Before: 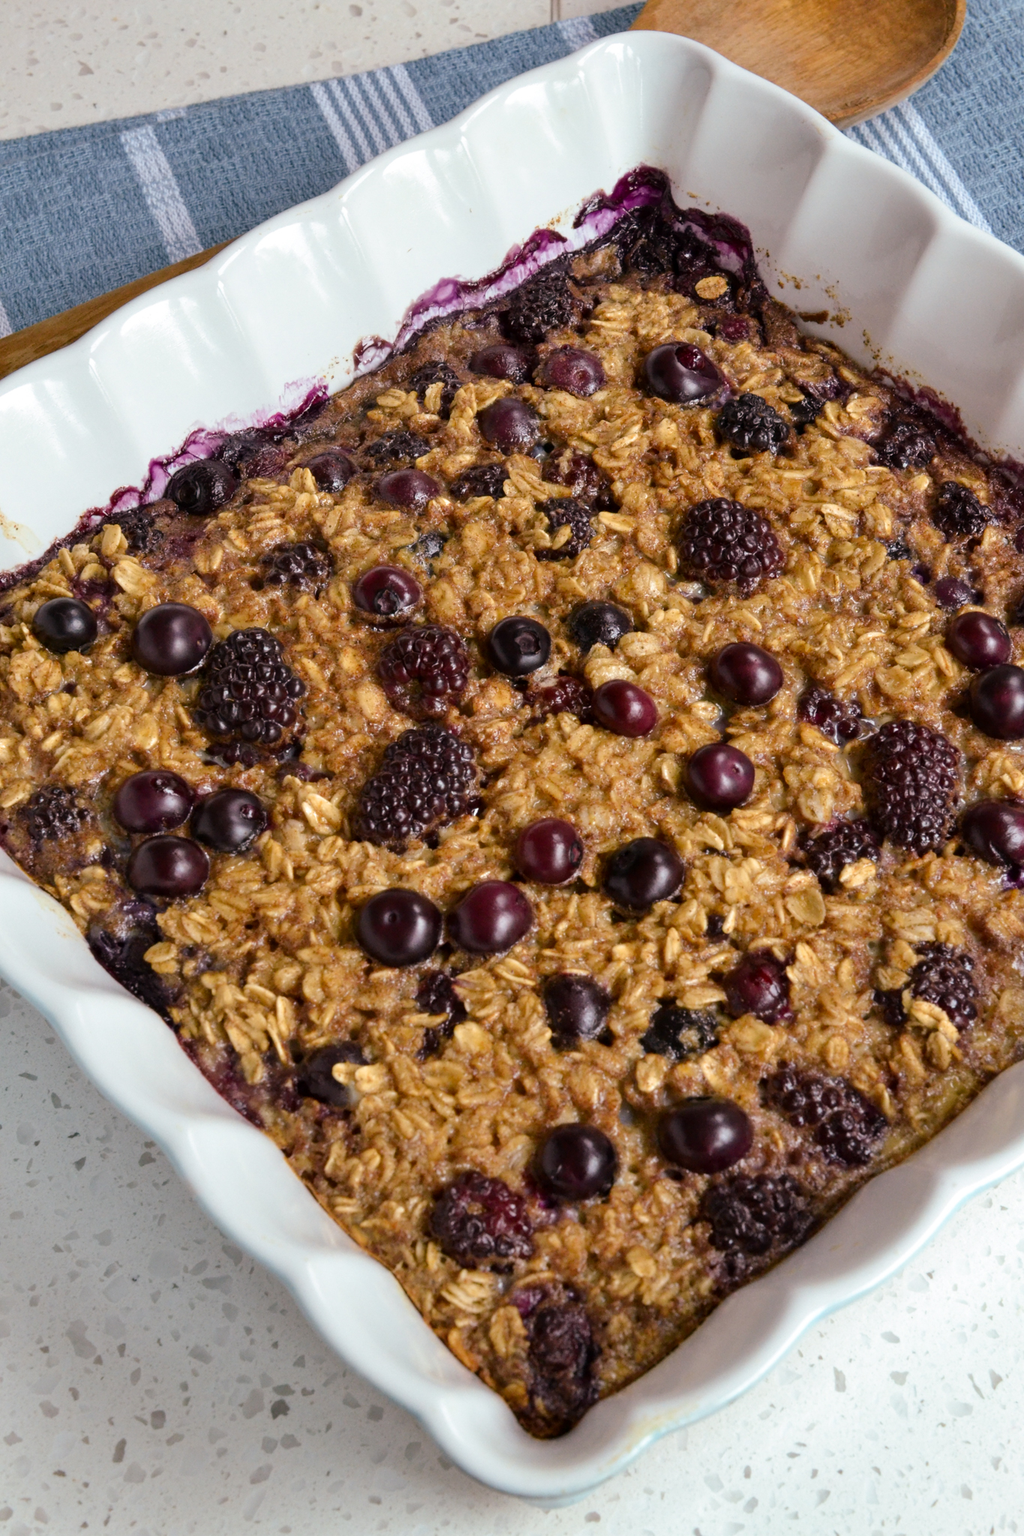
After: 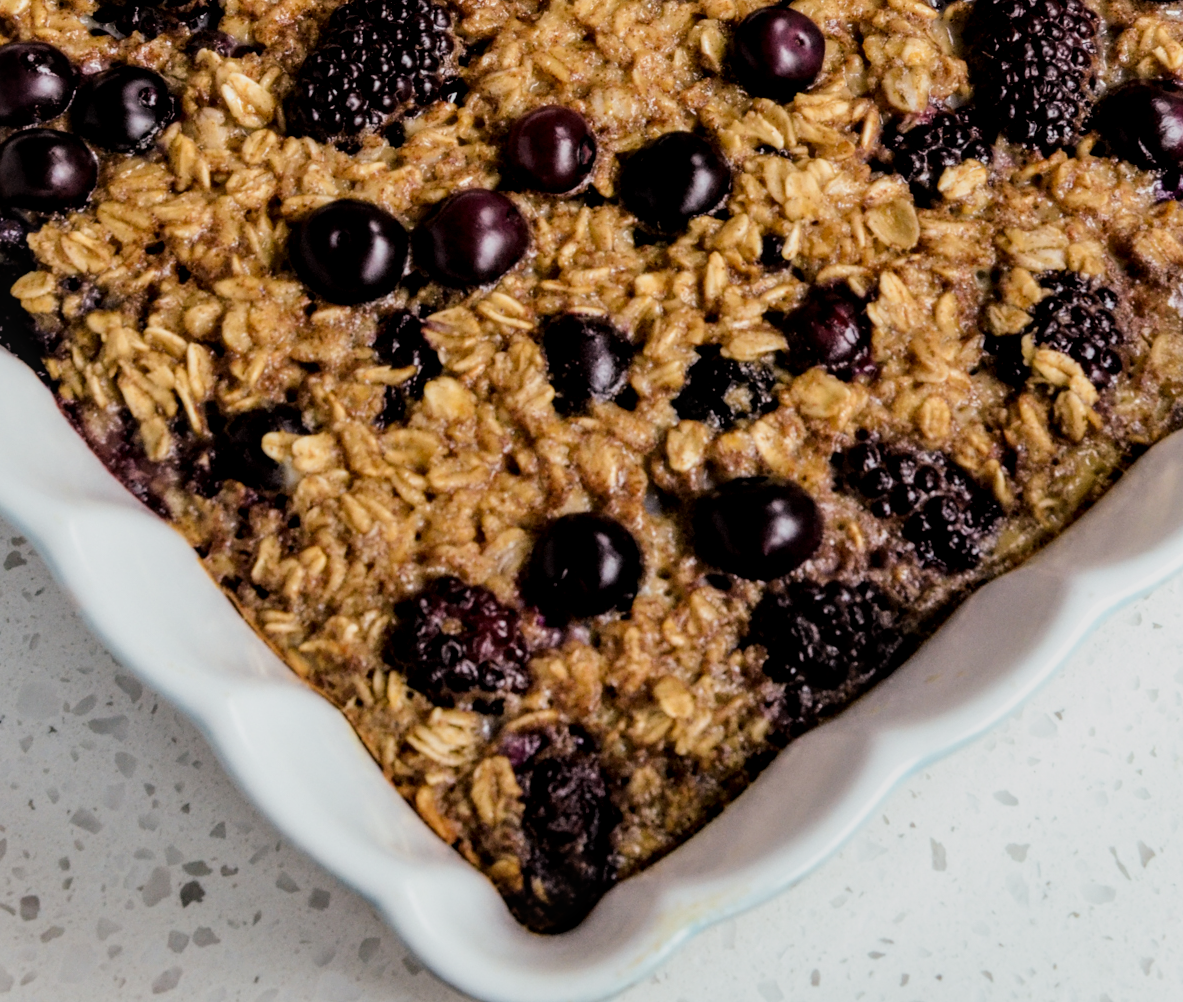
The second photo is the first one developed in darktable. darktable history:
local contrast: detail 130%
filmic rgb: black relative exposure -5 EV, hardness 2.88, contrast 1.3, highlights saturation mix -30%
white balance: red 1, blue 1
crop and rotate: left 13.306%, top 48.129%, bottom 2.928%
